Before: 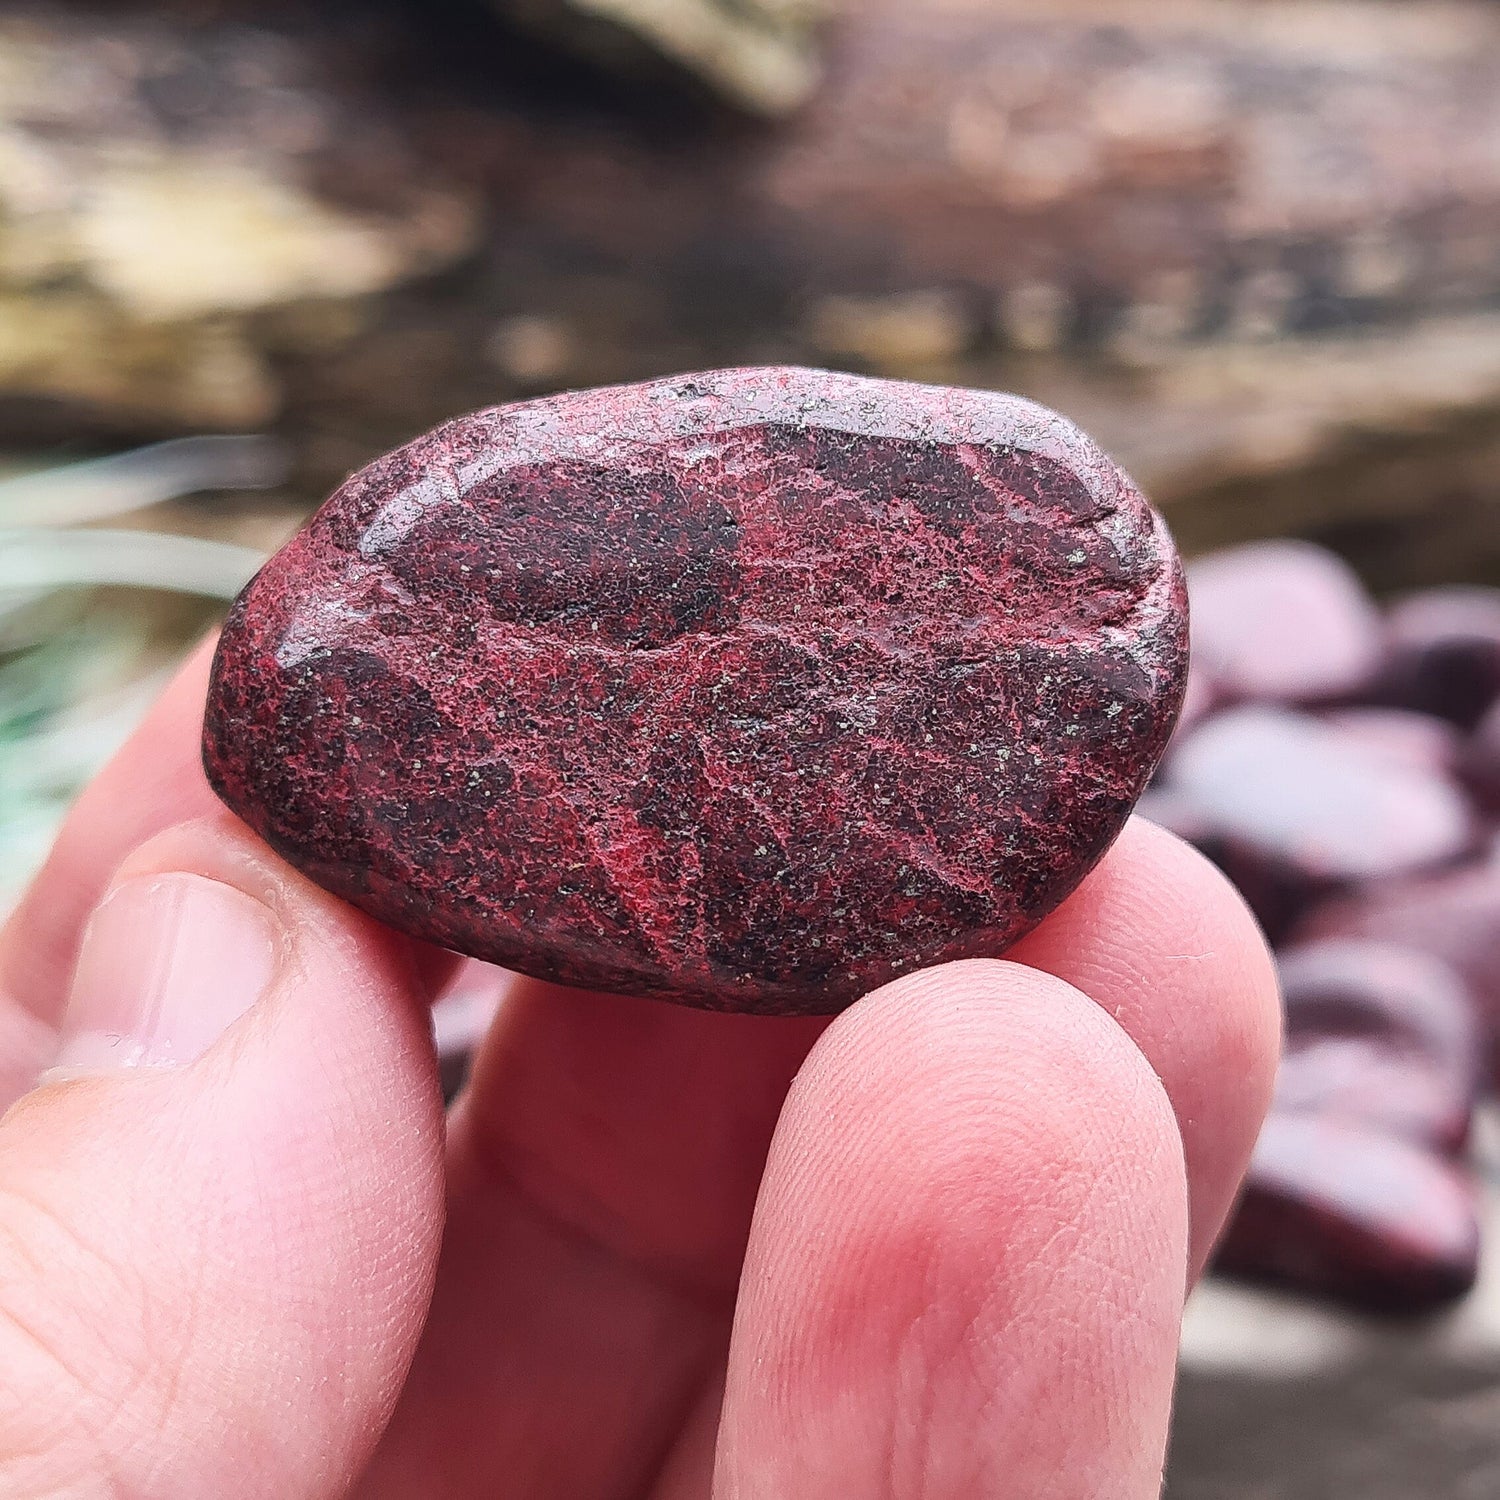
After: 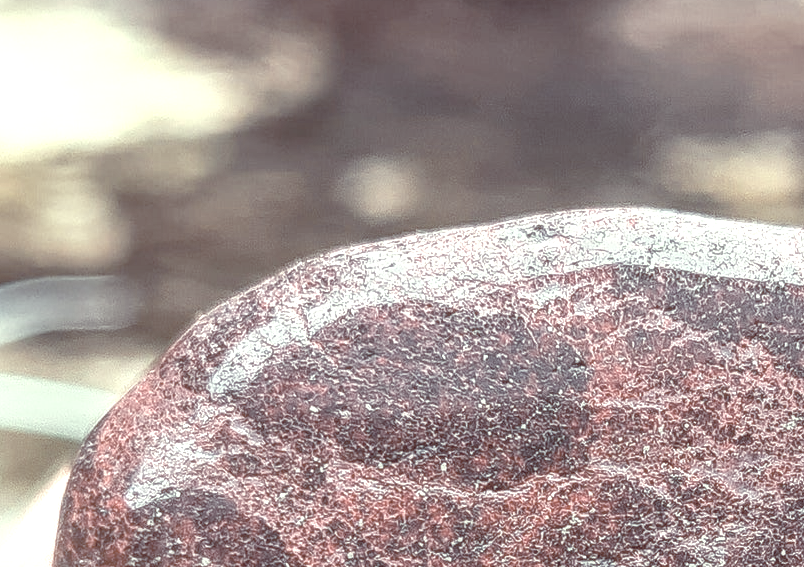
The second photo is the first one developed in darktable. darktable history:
crop: left 10.121%, top 10.631%, right 36.218%, bottom 51.526%
color zones: curves: ch0 [(0.018, 0.548) (0.224, 0.64) (0.425, 0.447) (0.675, 0.575) (0.732, 0.579)]; ch1 [(0.066, 0.487) (0.25, 0.5) (0.404, 0.43) (0.75, 0.421) (0.956, 0.421)]; ch2 [(0.044, 0.561) (0.215, 0.465) (0.399, 0.544) (0.465, 0.548) (0.614, 0.447) (0.724, 0.43) (0.882, 0.623) (0.956, 0.632)]
local contrast: highlights 73%, shadows 15%, midtone range 0.197
color balance: lift [1, 1.015, 1.004, 0.985], gamma [1, 0.958, 0.971, 1.042], gain [1, 0.956, 0.977, 1.044]
color correction: highlights a* -20.17, highlights b* 20.27, shadows a* 20.03, shadows b* -20.46, saturation 0.43
exposure: black level correction 0, exposure 0.95 EV, compensate exposure bias true, compensate highlight preservation false
contrast brightness saturation: saturation 0.13
